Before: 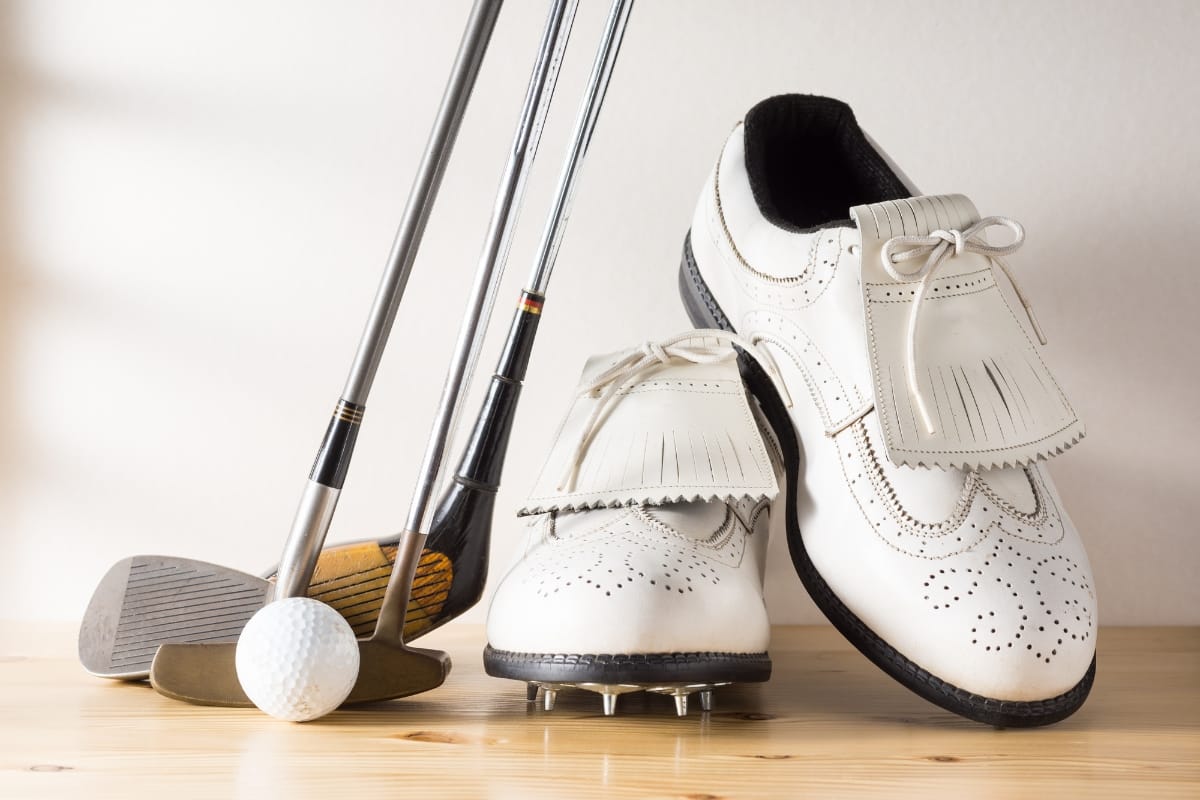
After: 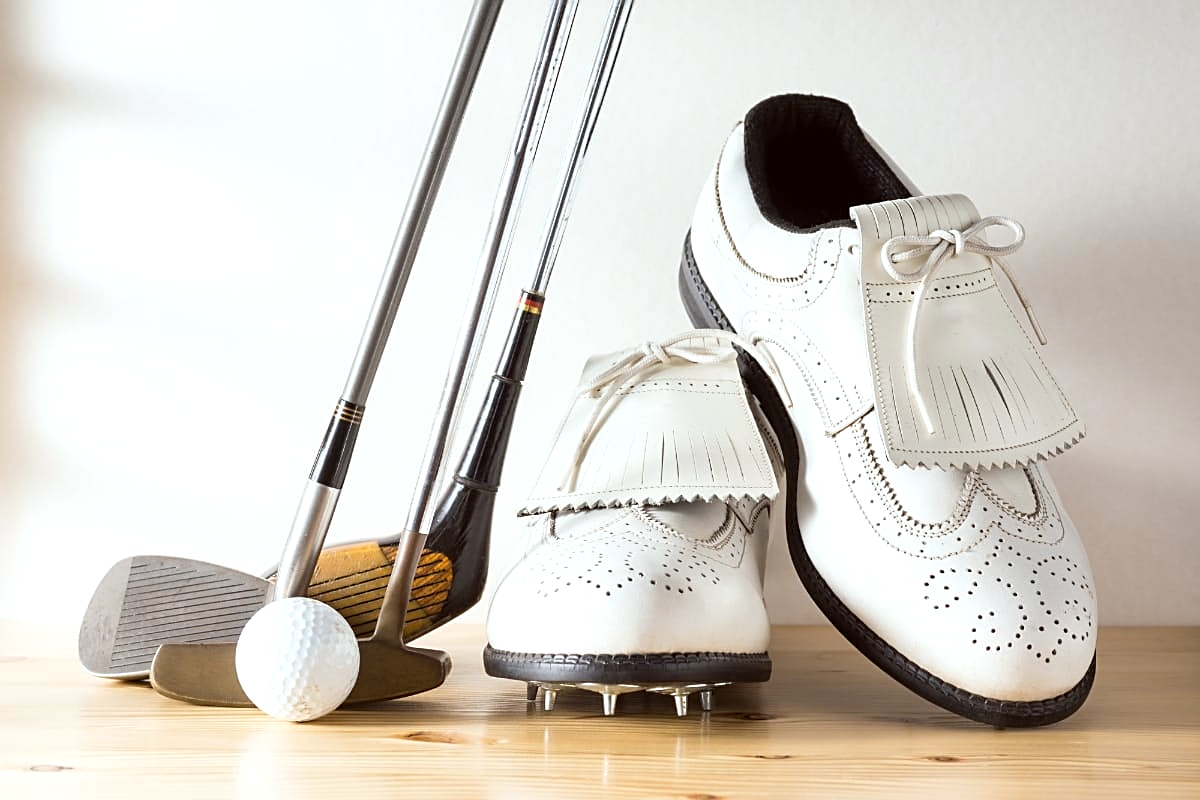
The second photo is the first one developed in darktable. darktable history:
color correction: highlights a* -2.73, highlights b* -2.09, shadows a* 2.41, shadows b* 2.73
sharpen: on, module defaults
exposure: black level correction 0.001, exposure 0.191 EV, compensate highlight preservation false
